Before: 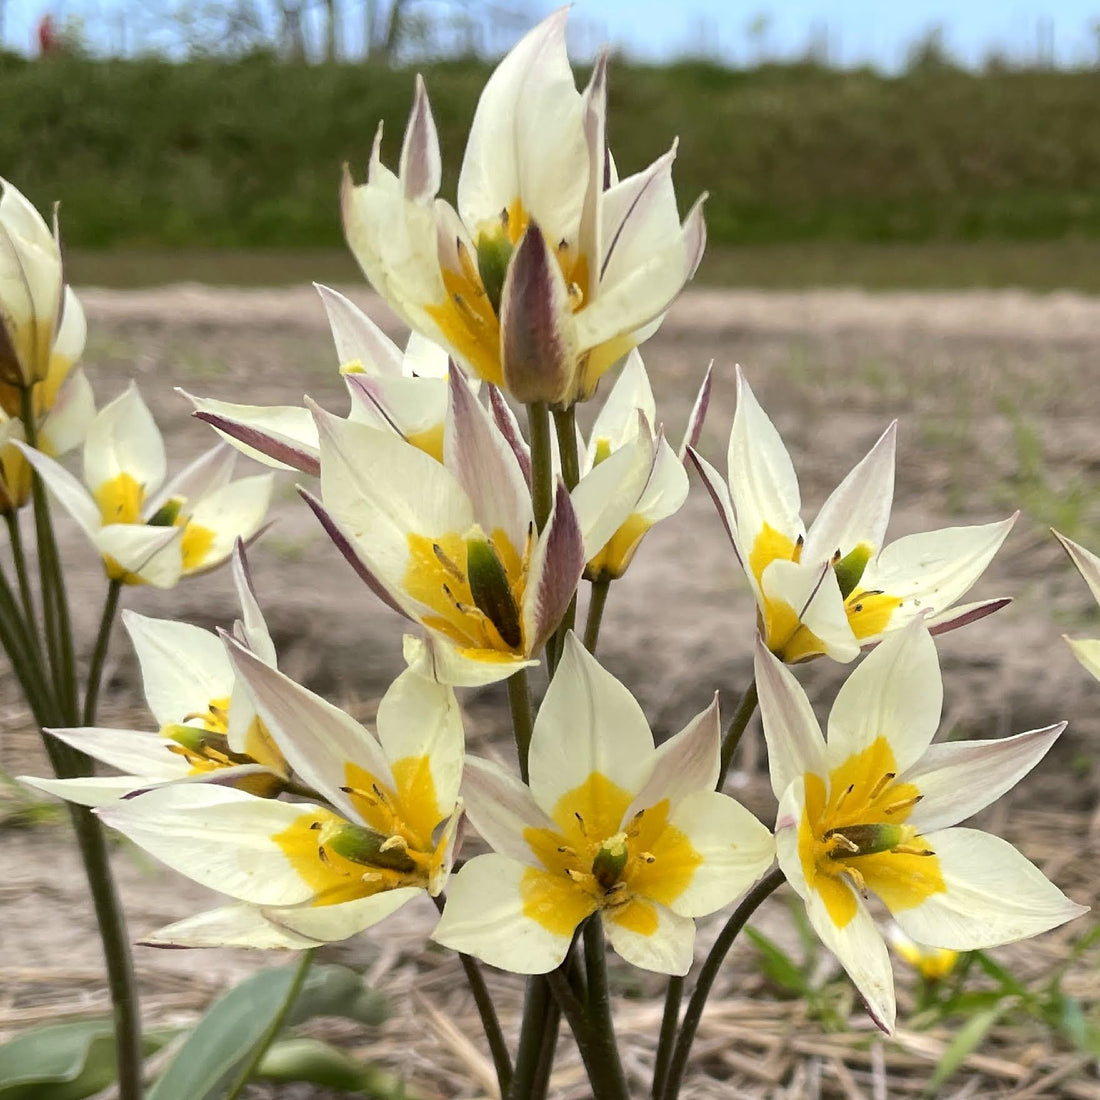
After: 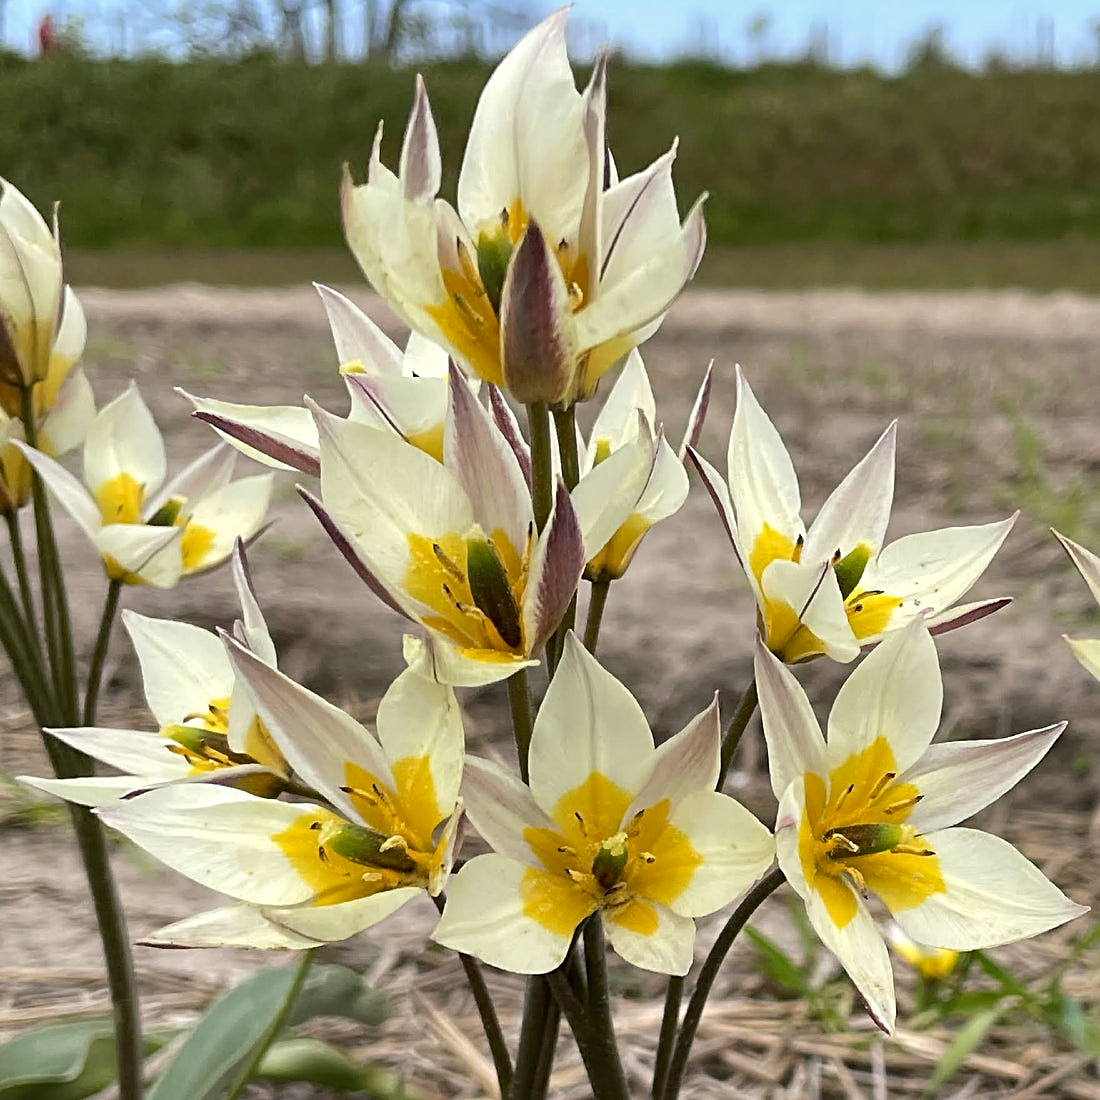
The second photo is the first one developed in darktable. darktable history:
shadows and highlights: radius 134.45, soften with gaussian
sharpen: radius 2.722
